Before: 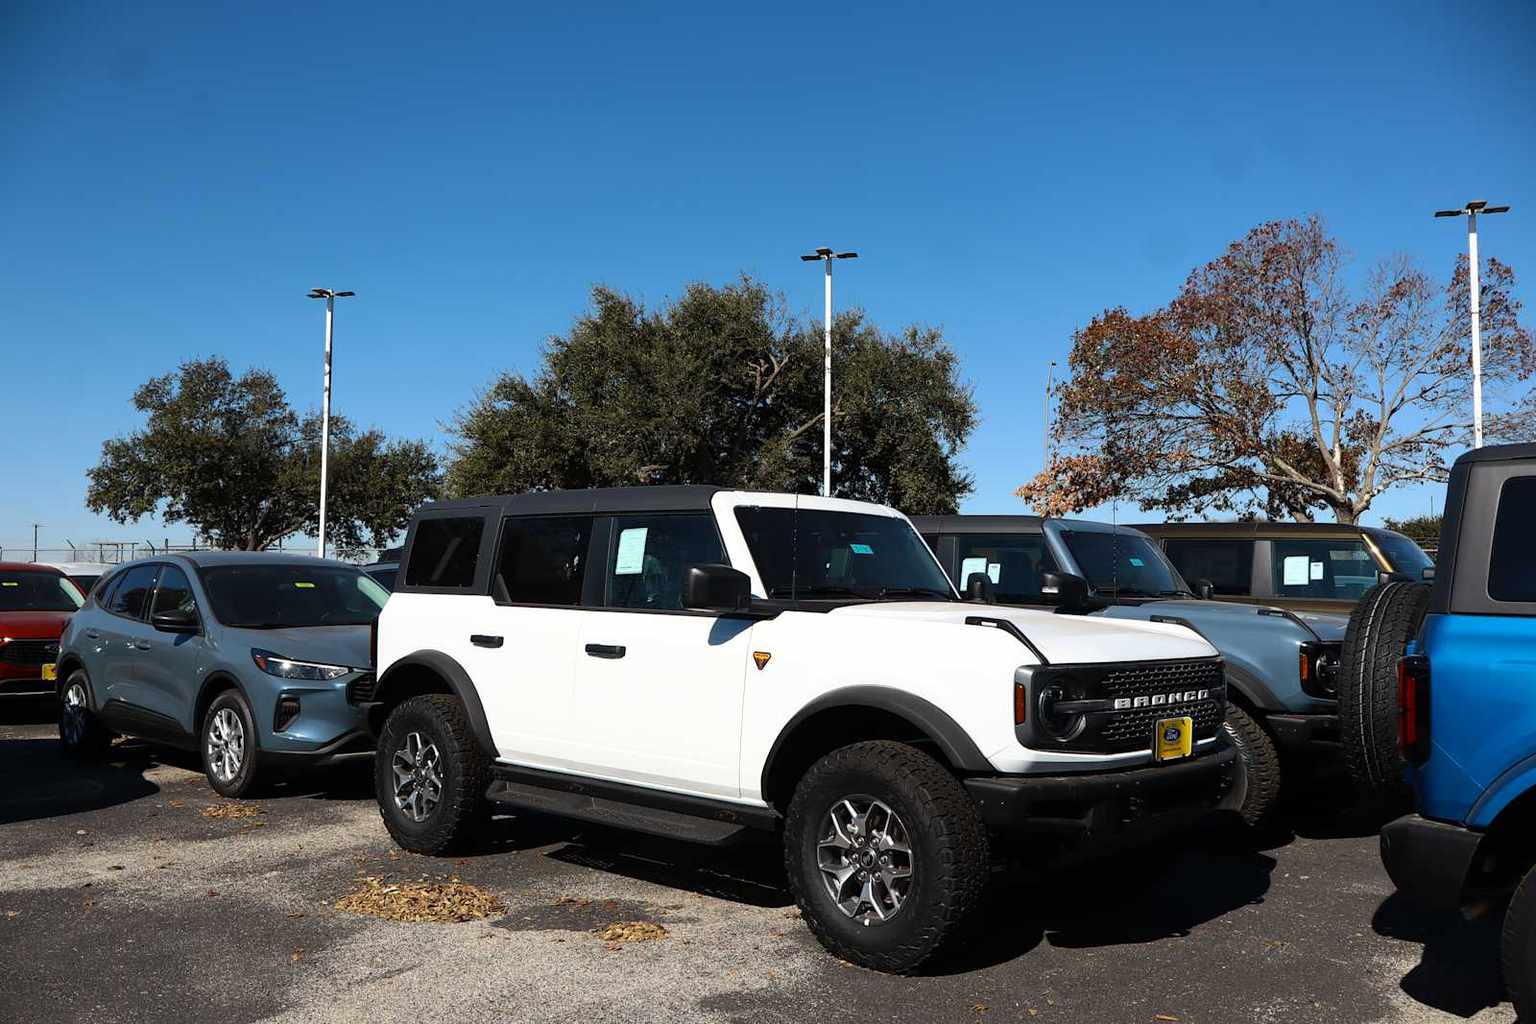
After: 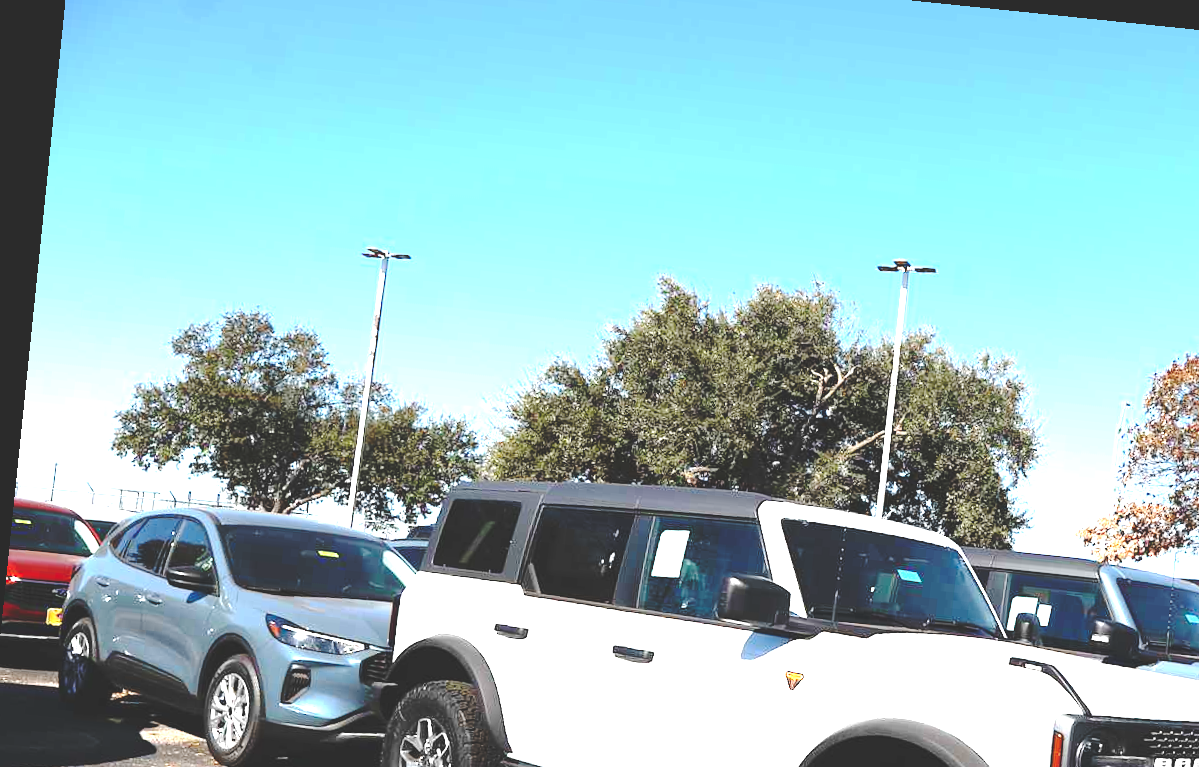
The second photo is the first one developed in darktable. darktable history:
exposure: exposure 2.175 EV, compensate highlight preservation false
base curve: curves: ch0 [(0, 0.024) (0.055, 0.065) (0.121, 0.166) (0.236, 0.319) (0.693, 0.726) (1, 1)], preserve colors none
crop and rotate: angle -5.86°, left 2.009%, top 6.951%, right 27.478%, bottom 30.423%
